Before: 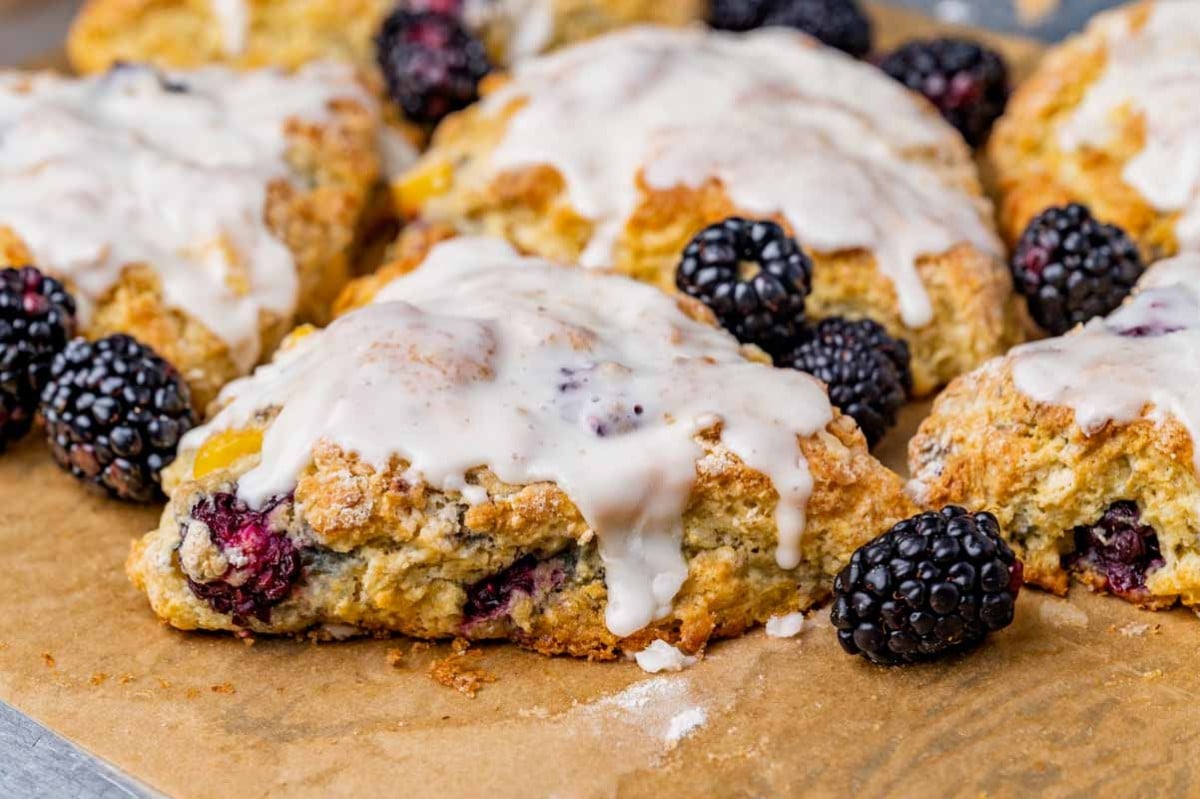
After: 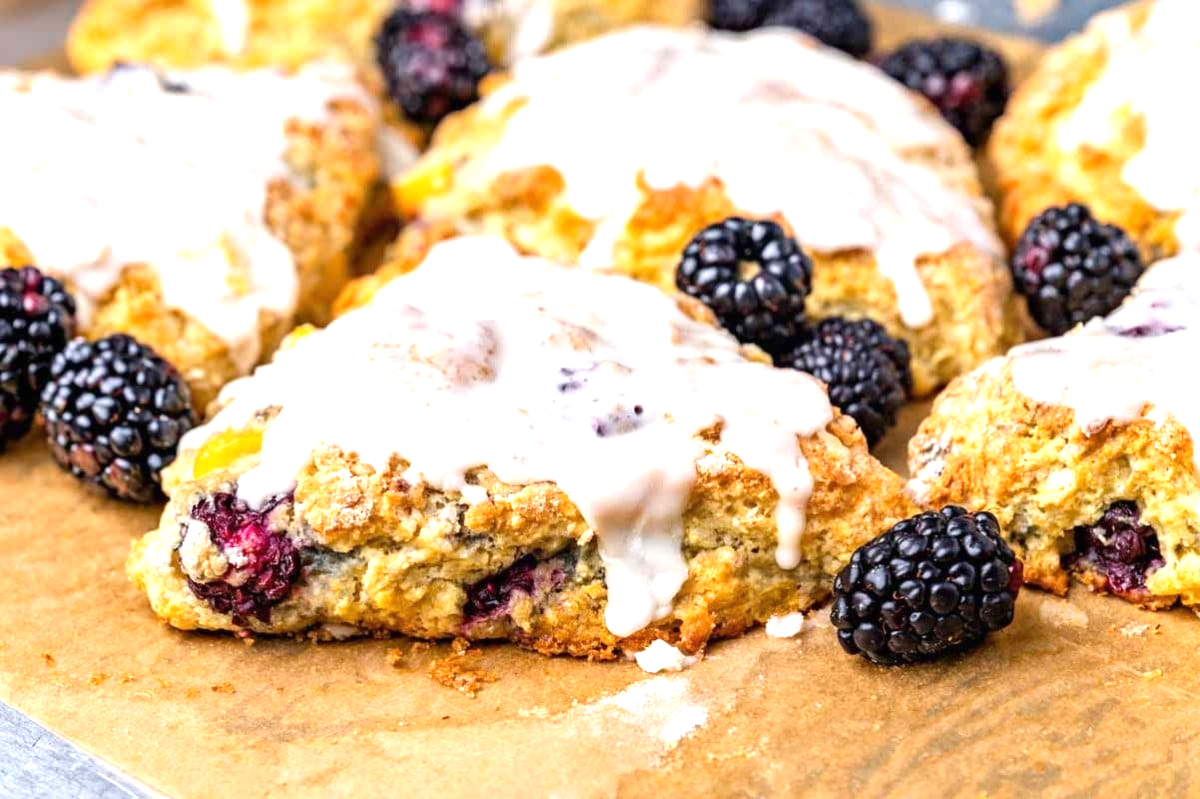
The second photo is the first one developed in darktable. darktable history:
exposure: black level correction 0, exposure 0.864 EV, compensate highlight preservation false
